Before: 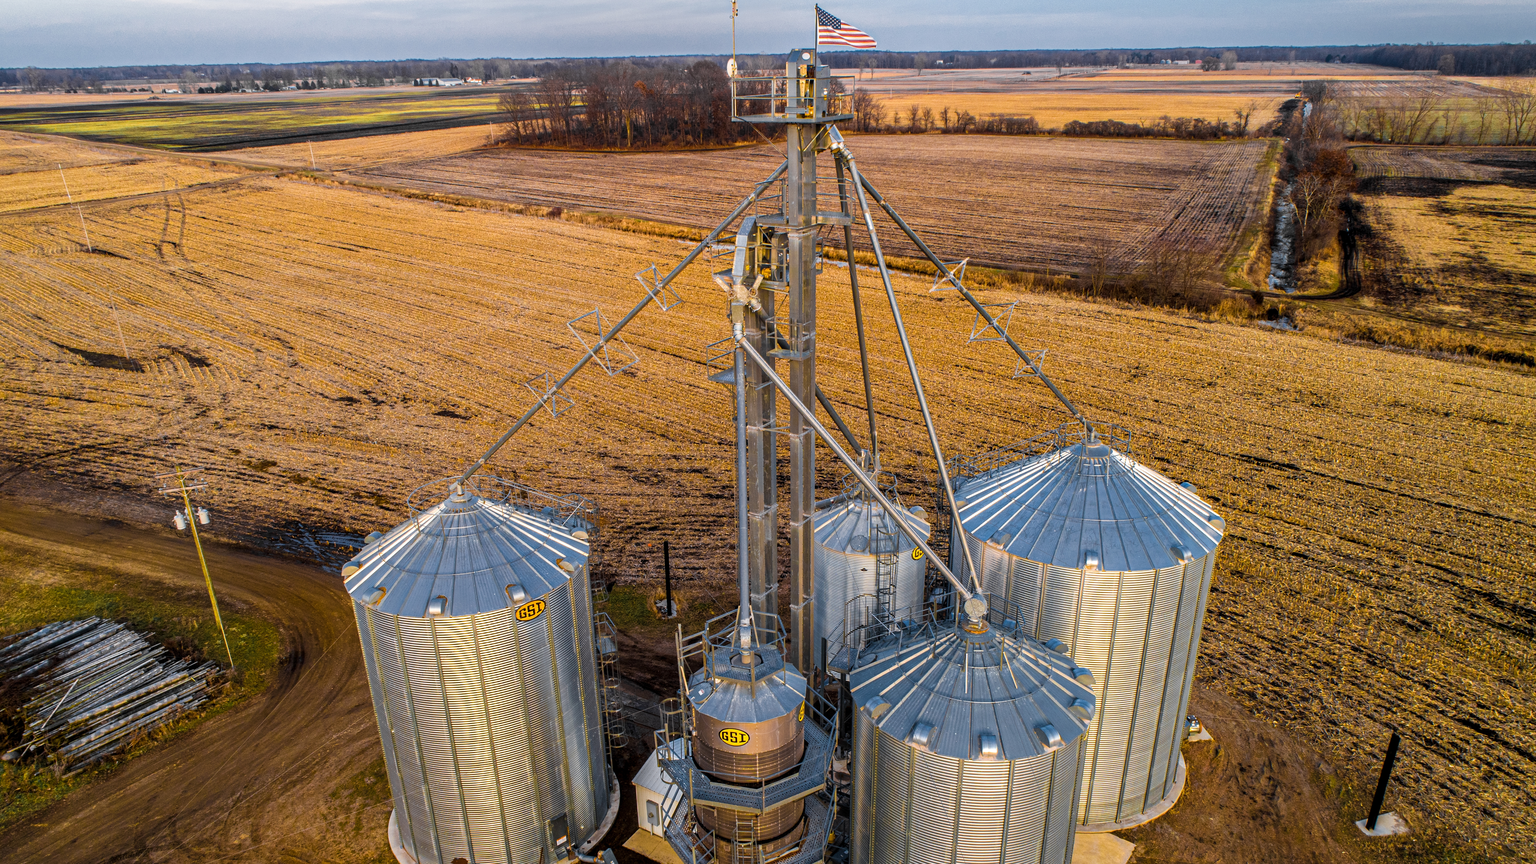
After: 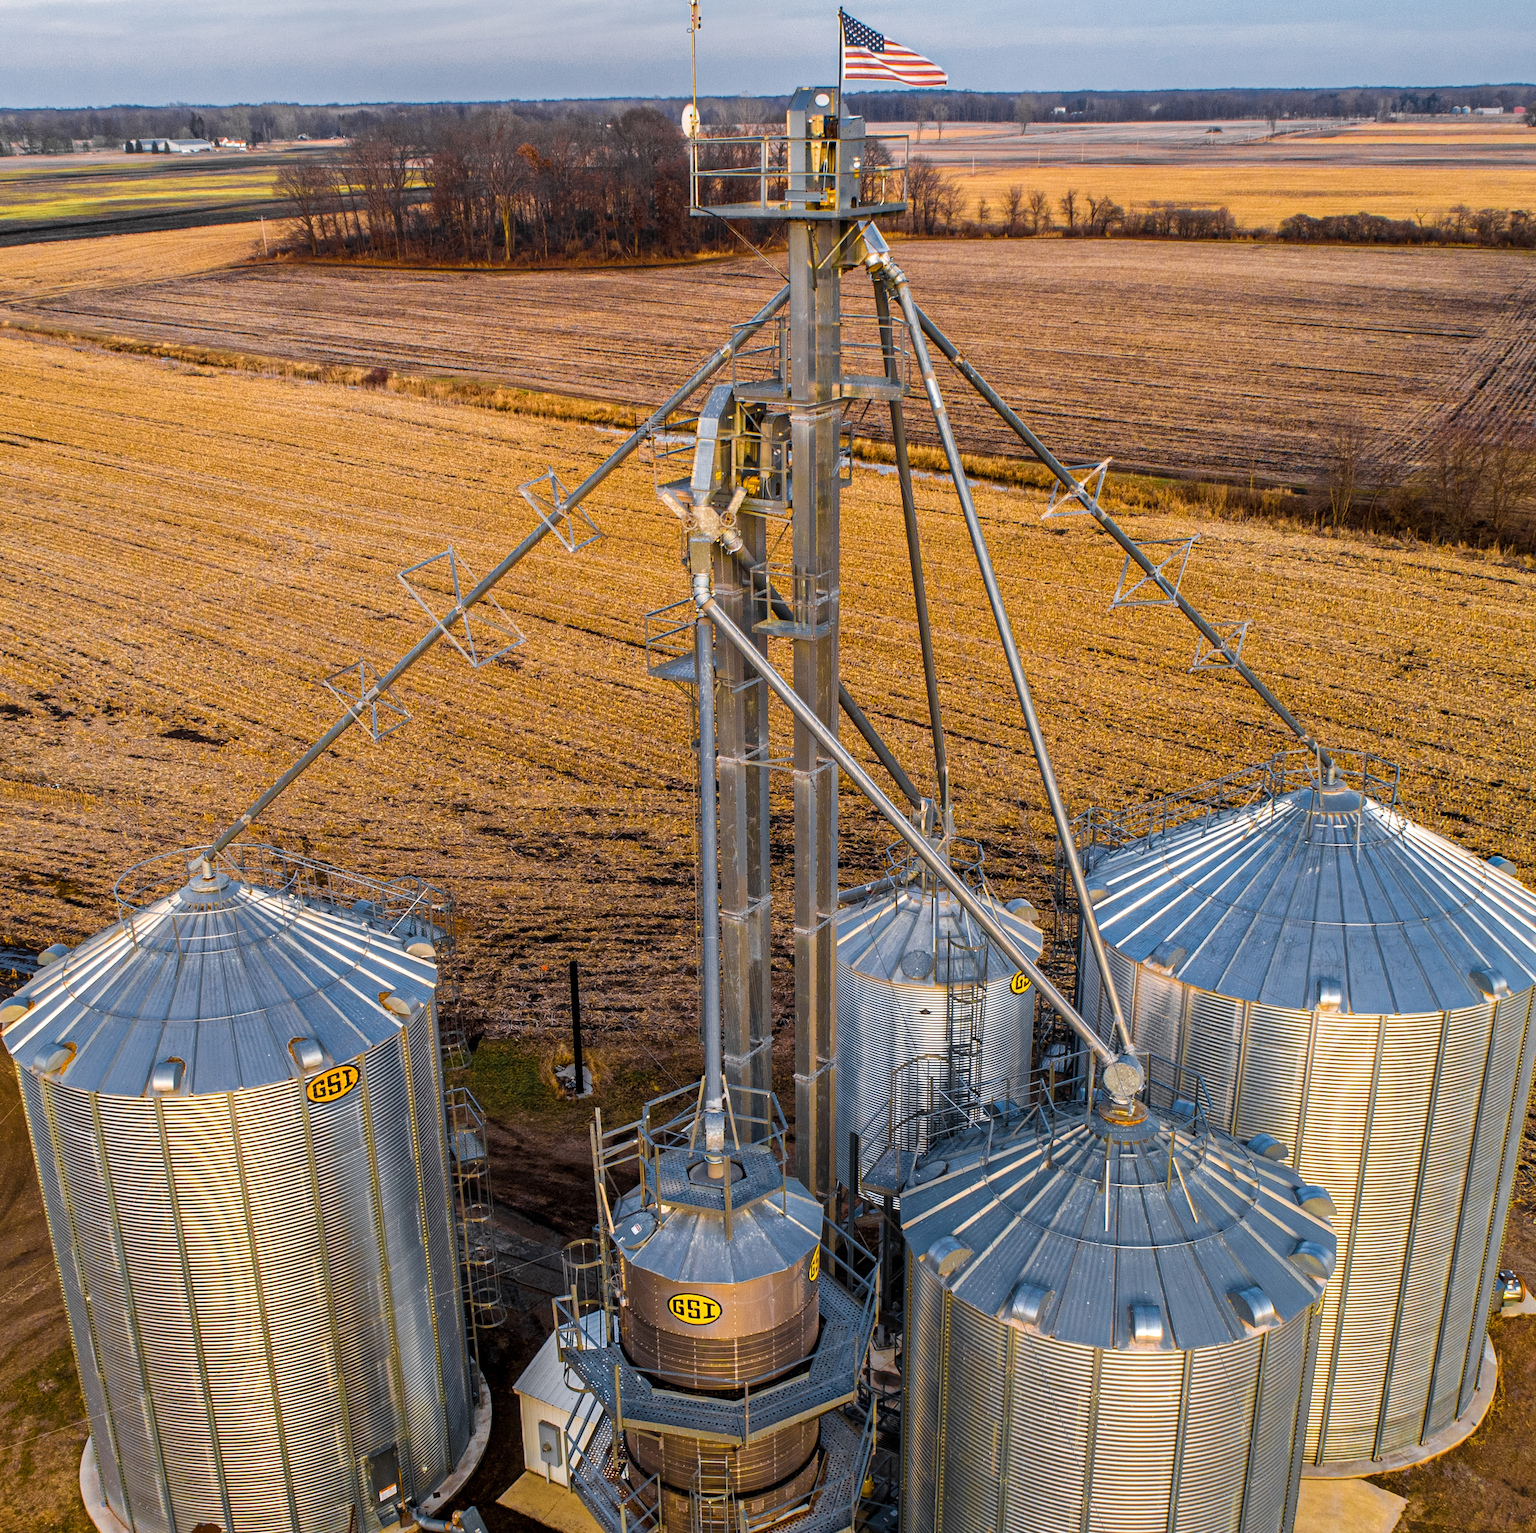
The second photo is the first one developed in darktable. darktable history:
crop and rotate: left 22.363%, right 21.337%
